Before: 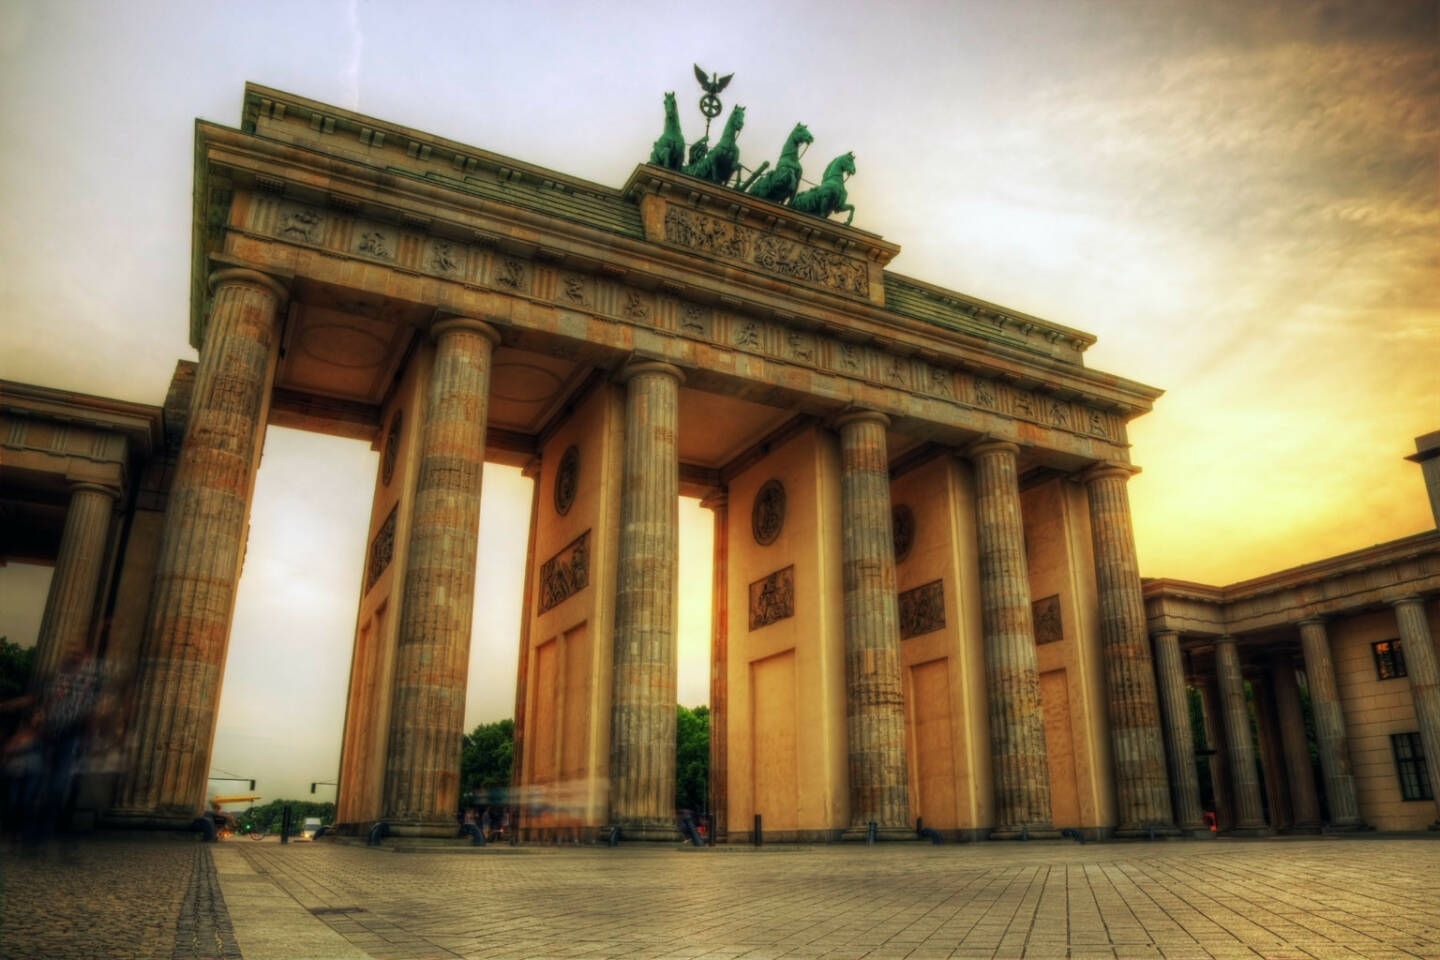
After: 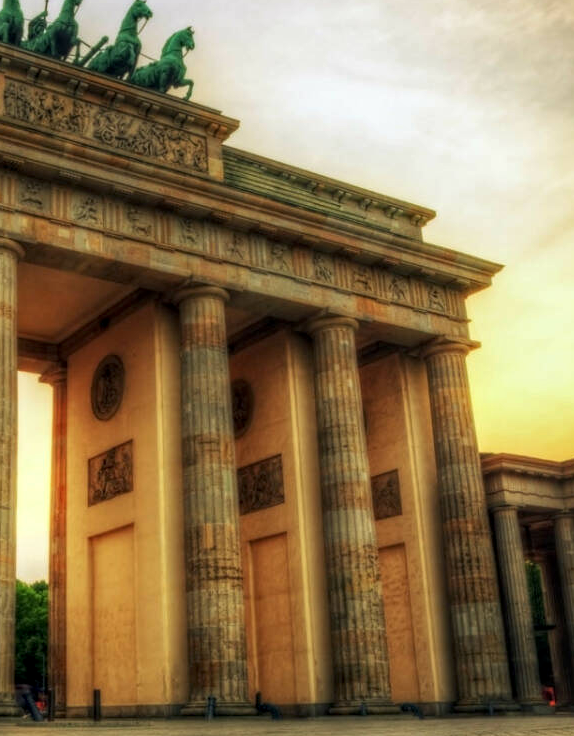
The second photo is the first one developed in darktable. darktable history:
local contrast: on, module defaults
crop: left 45.95%, top 13.115%, right 14.168%, bottom 10.124%
